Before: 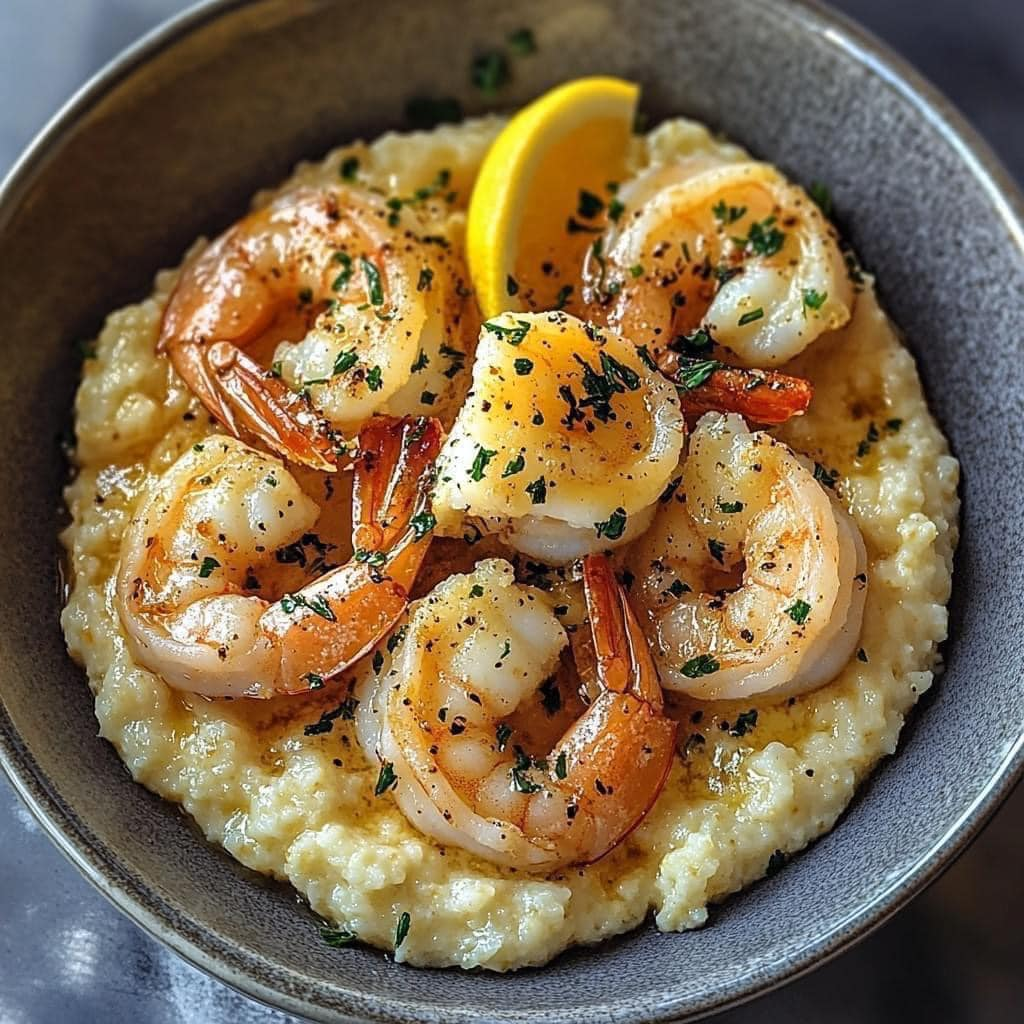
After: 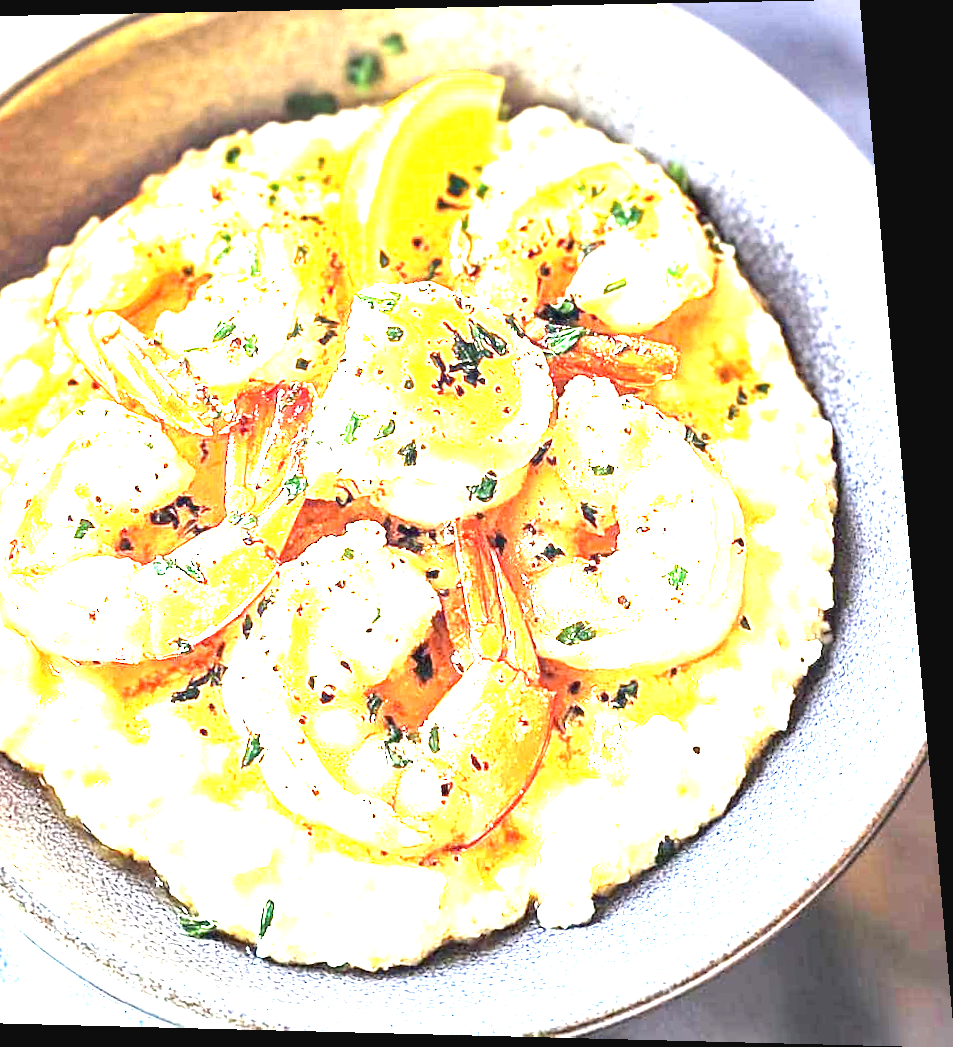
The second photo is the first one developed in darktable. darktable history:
crop and rotate: left 14.584%
exposure: black level correction 0, exposure 4 EV, compensate exposure bias true, compensate highlight preservation false
rotate and perspective: rotation 0.128°, lens shift (vertical) -0.181, lens shift (horizontal) -0.044, shear 0.001, automatic cropping off
